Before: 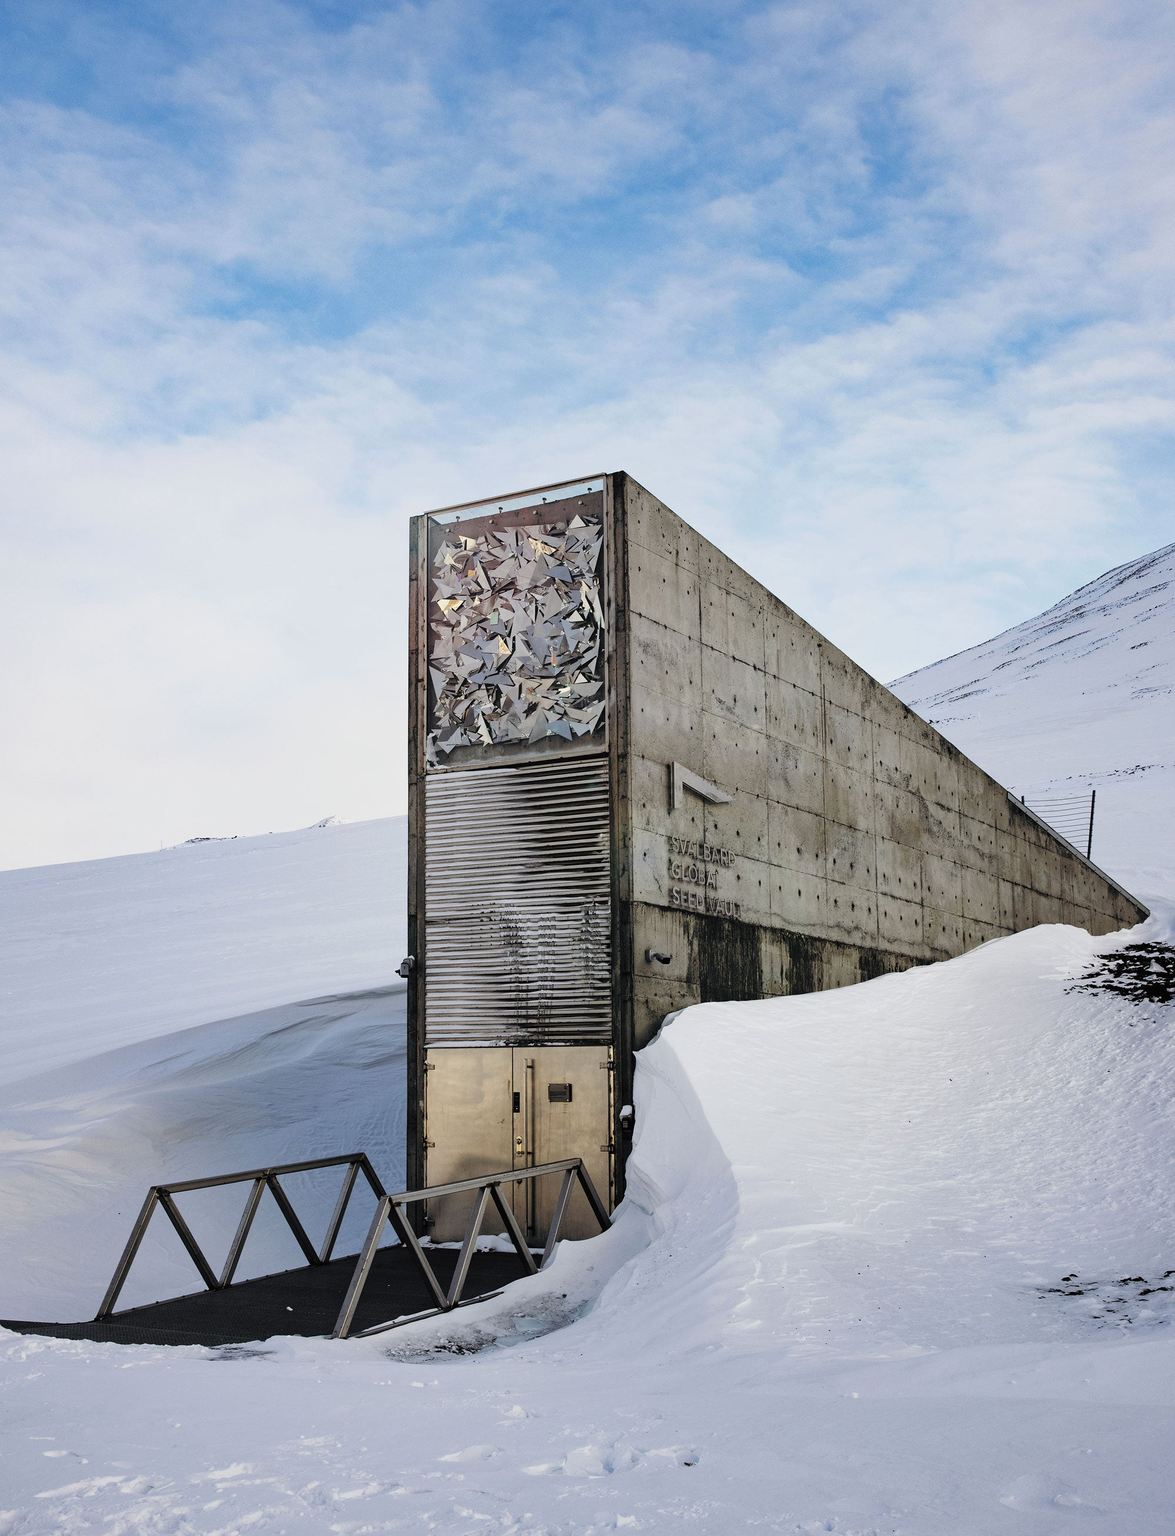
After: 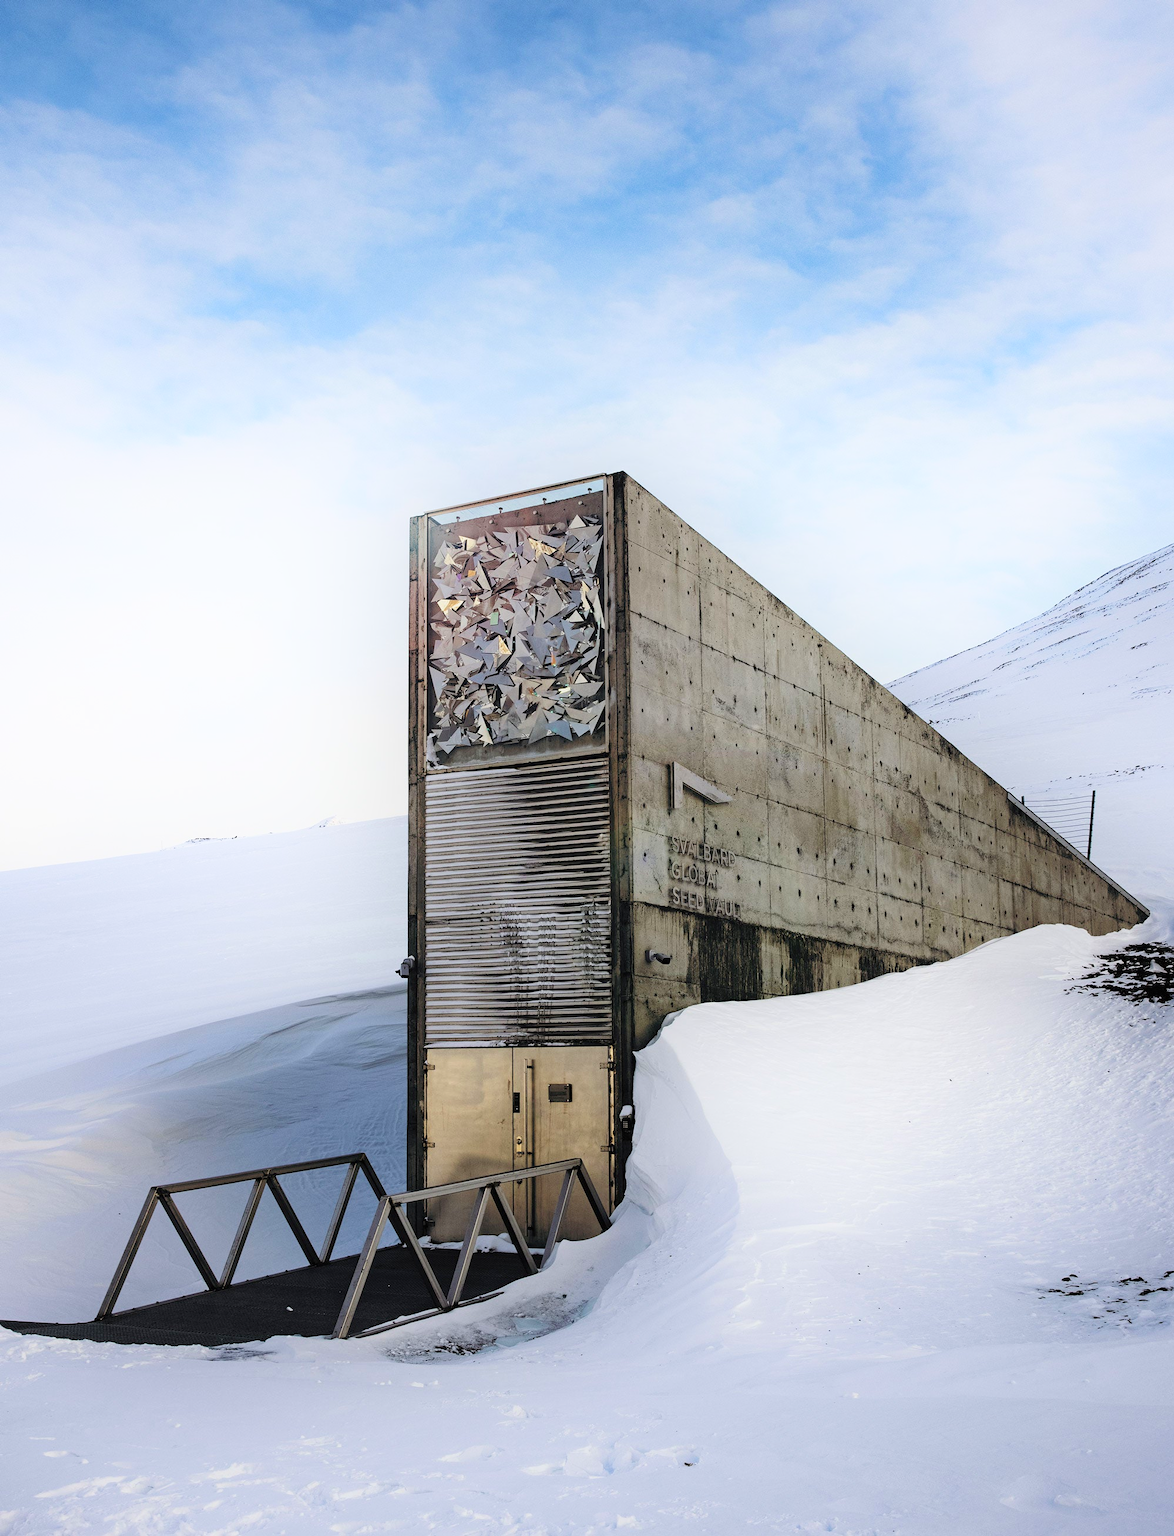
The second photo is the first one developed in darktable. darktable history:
shadows and highlights: highlights 71.79, soften with gaussian
velvia: on, module defaults
